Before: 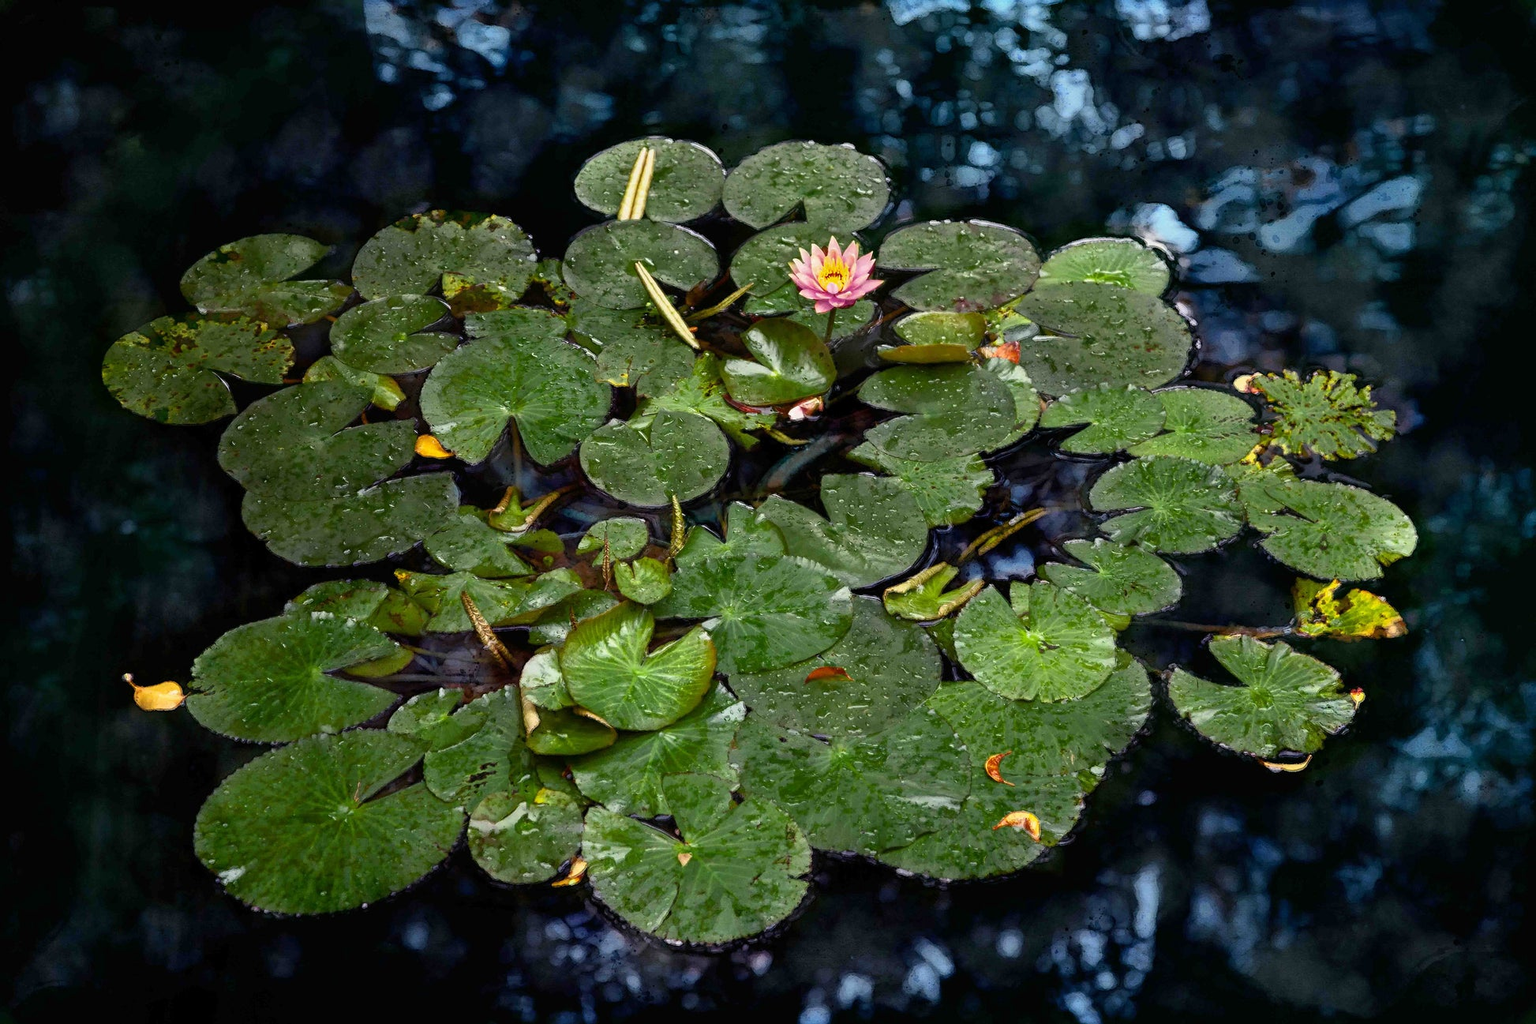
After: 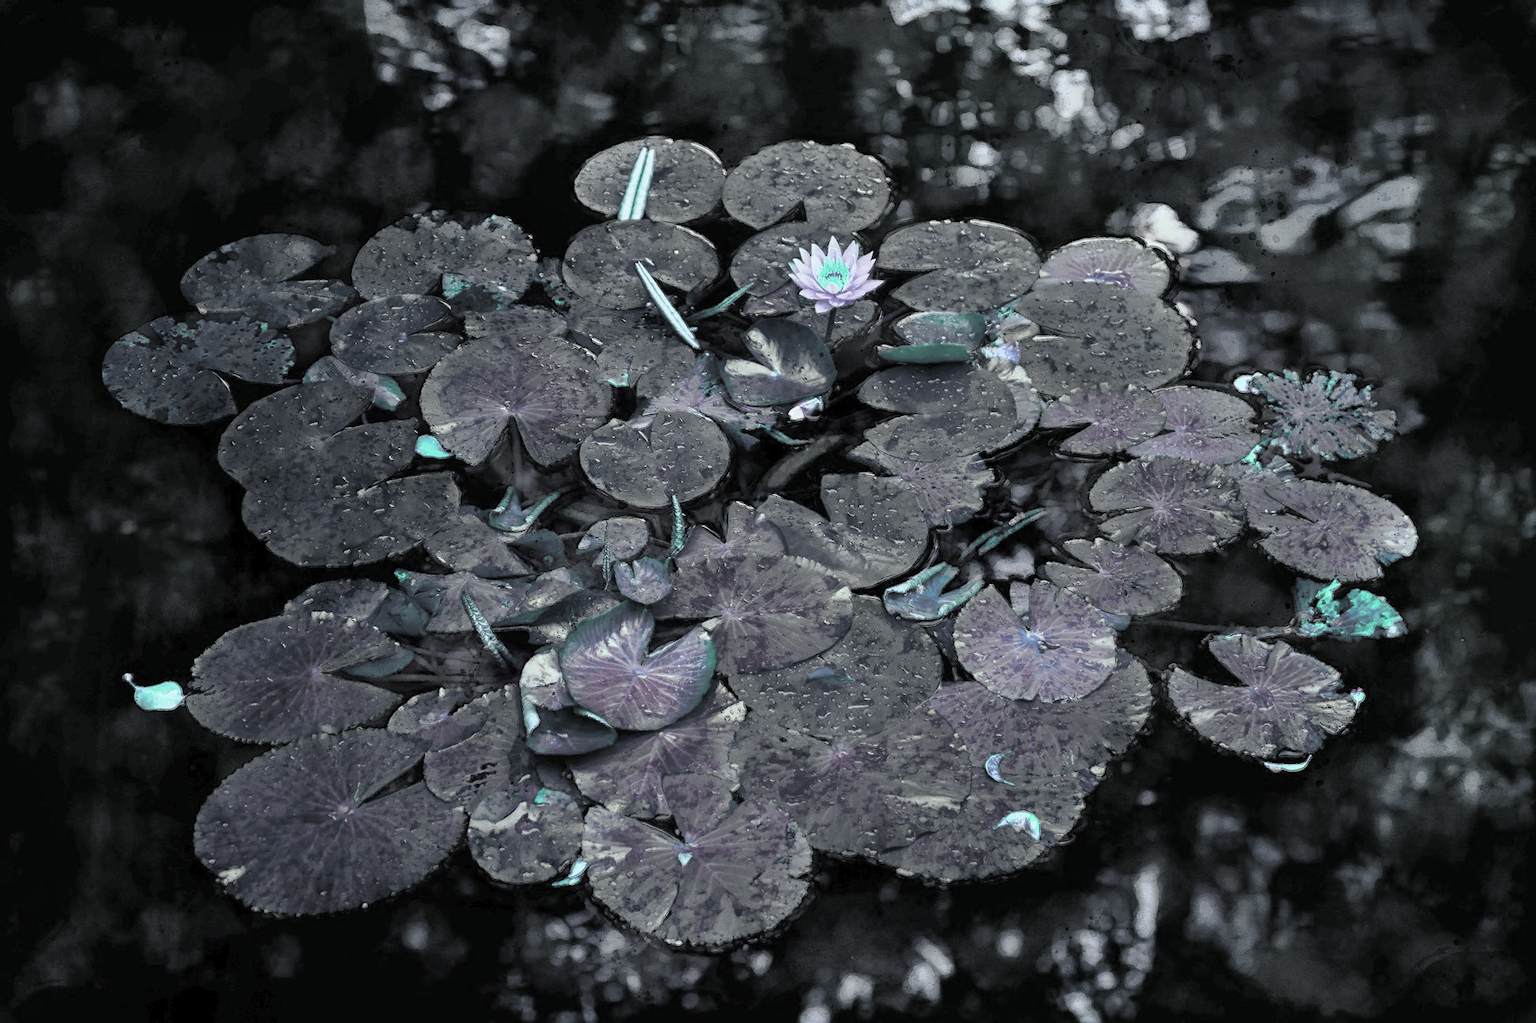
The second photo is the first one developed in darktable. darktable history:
tone curve: curves: ch0 [(0, 0) (0.003, 0.005) (0.011, 0.019) (0.025, 0.04) (0.044, 0.064) (0.069, 0.095) (0.1, 0.129) (0.136, 0.169) (0.177, 0.207) (0.224, 0.247) (0.277, 0.298) (0.335, 0.354) (0.399, 0.416) (0.468, 0.478) (0.543, 0.553) (0.623, 0.634) (0.709, 0.709) (0.801, 0.817) (0.898, 0.912) (1, 1)], preserve colors none
color look up table: target L [99.15, 85.2, 71.55, 94.74, 87.91, 75, 80.95, 90.35, 75.73, 72.44, 52.79, 62, 46.39, 50.89, 53.88, 21.05, 93.63, 90.9, 78.77, 78.95, 75.23, 77.75, 69.41, 65.41, 51.37, 60.09, 24.89, 30.79, 0, 94.96, 87.97, 91.62, 79.61, 64.73, 58.49, 61.65, 59.88, 87.32, 77.73, 49.62, 62.27, 31.24, 26.15, 25.89, 90.67, 91.83, 77.5, 75.62, 30.65], target a [-9.101, -34.43, 20.24, -8.925, 4.558, 11.2, -5.178, -13.55, -12.52, 0.041, -1.291, -2.524, 14.03, -25.72, -8.427, -0.595, -8.991, -34.64, 1.917, -7.204, -7.215, 12.66, 21.08, 12.49, -3.924, 4.528, 0.015, 6.869, 0, 0.807, 4.173, 1.56, 11.93, -1.125, 21.28, 2.98, 9.559, -2.107, 6.881, 16.16, 1.168, 14.94, 8.993, 3.175, -14.25, -6.284, 0.087, -6.242, -2.052], target b [6.689, 2.079, -36.55, 21.53, -0.017, -25.47, -6.282, 18.01, -6.098, 15.78, -24.28, 1.5, -12.46, 1.073, 7.557, -6.656, -11.6, 2.455, -12.7, -27.13, -16.53, -29.7, -42.96, -21.81, -6.398, -22.68, -3.408, -14.23, 0, -6.8, -21.03, -15.04, -27.88, 0.863, -58.48, -11.33, -30.99, -15.69, -22.99, -39.94, -9.702, -38.24, -22.14, -11.47, 1.409, -9.368, -4.28, -6.616, -5.551], num patches 49
